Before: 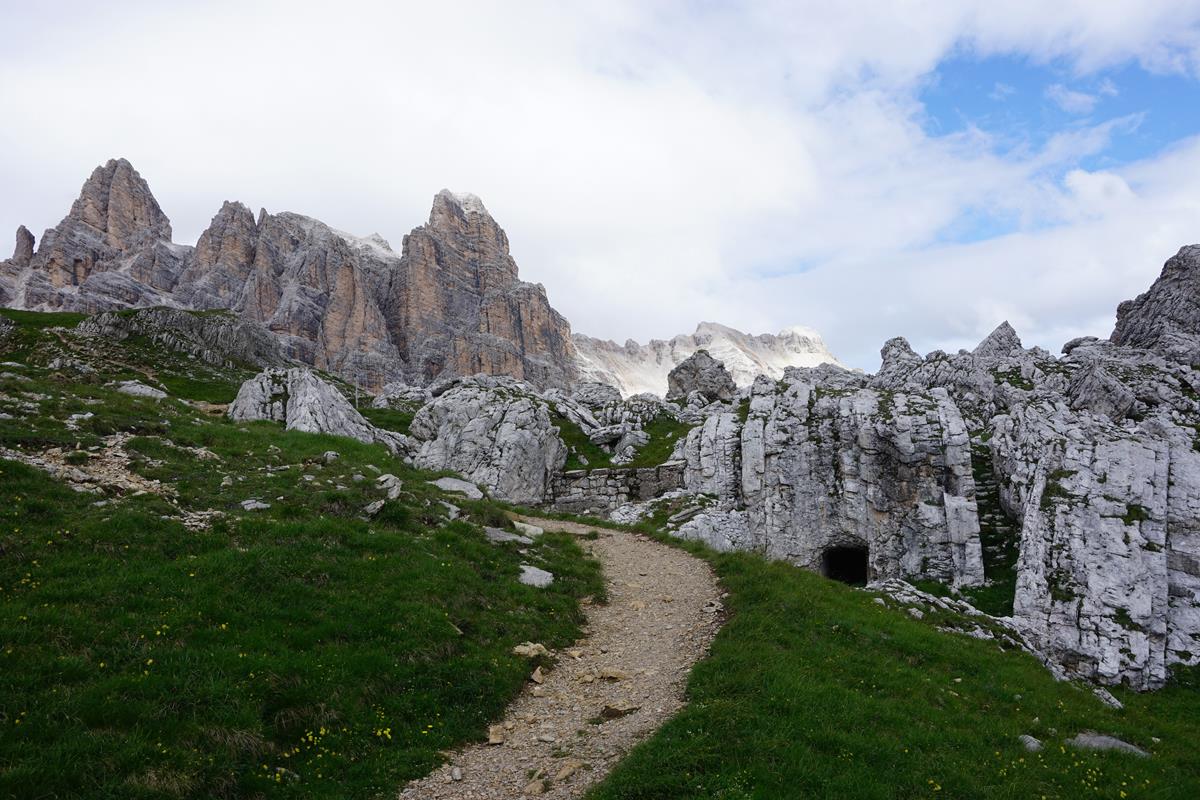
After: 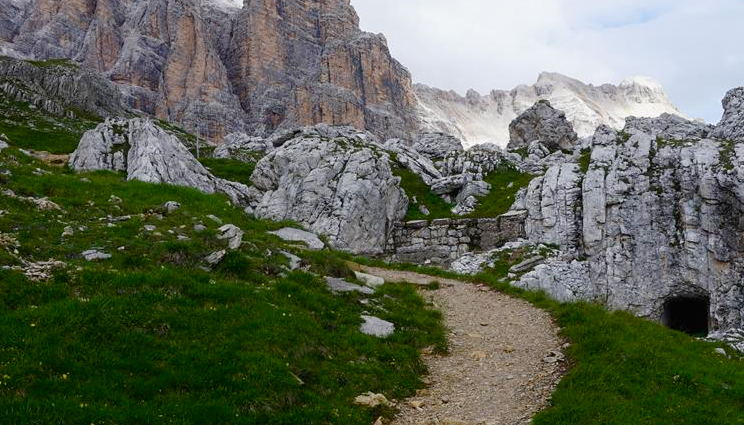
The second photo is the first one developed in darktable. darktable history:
color balance rgb: perceptual saturation grading › global saturation 20%, perceptual saturation grading › highlights -25%, perceptual saturation grading › shadows 50%
crop: left 13.312%, top 31.28%, right 24.627%, bottom 15.582%
